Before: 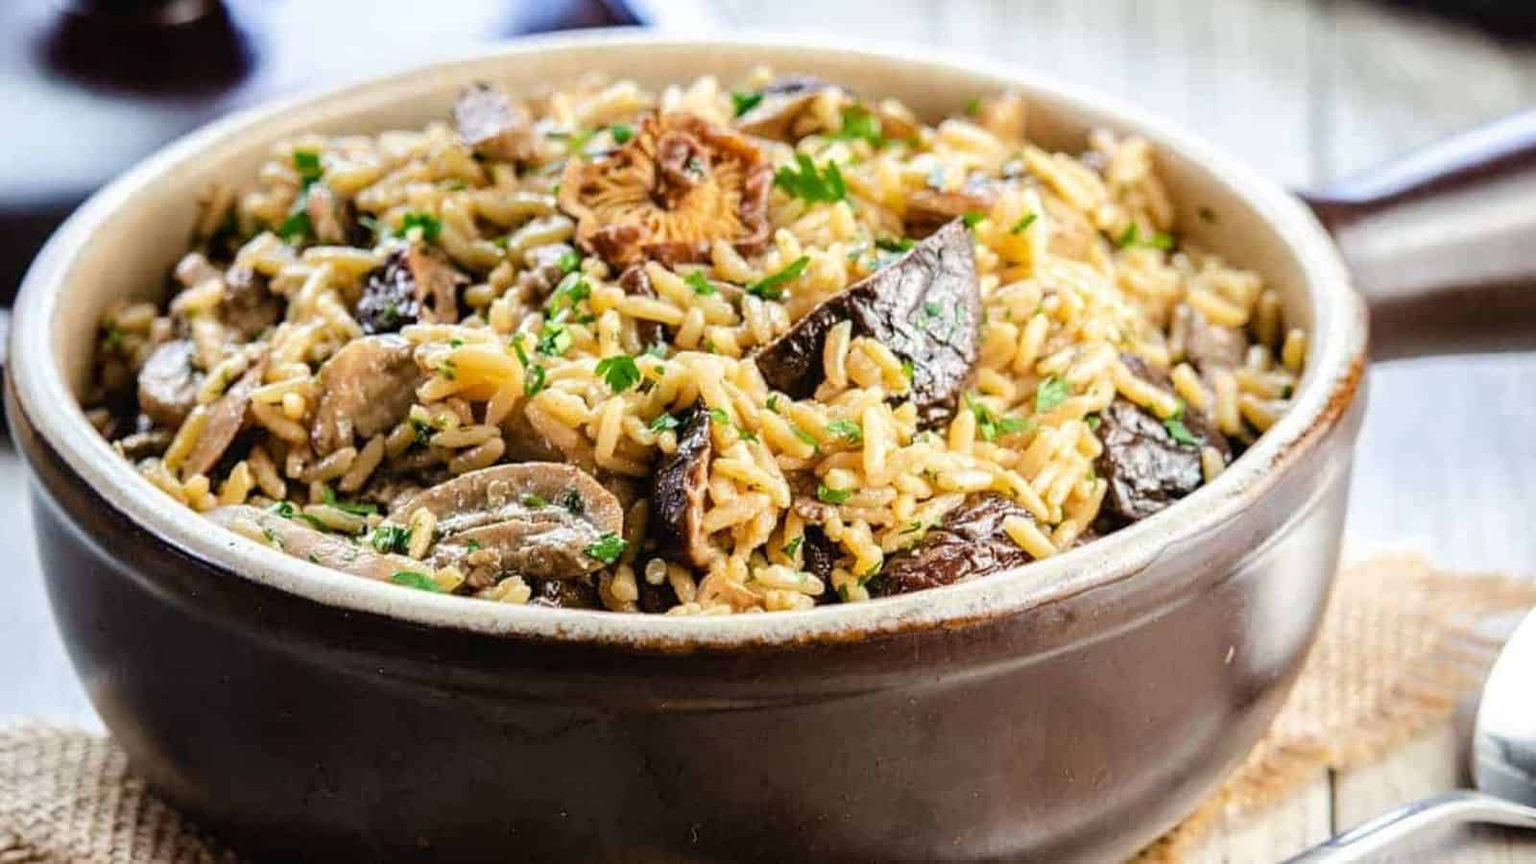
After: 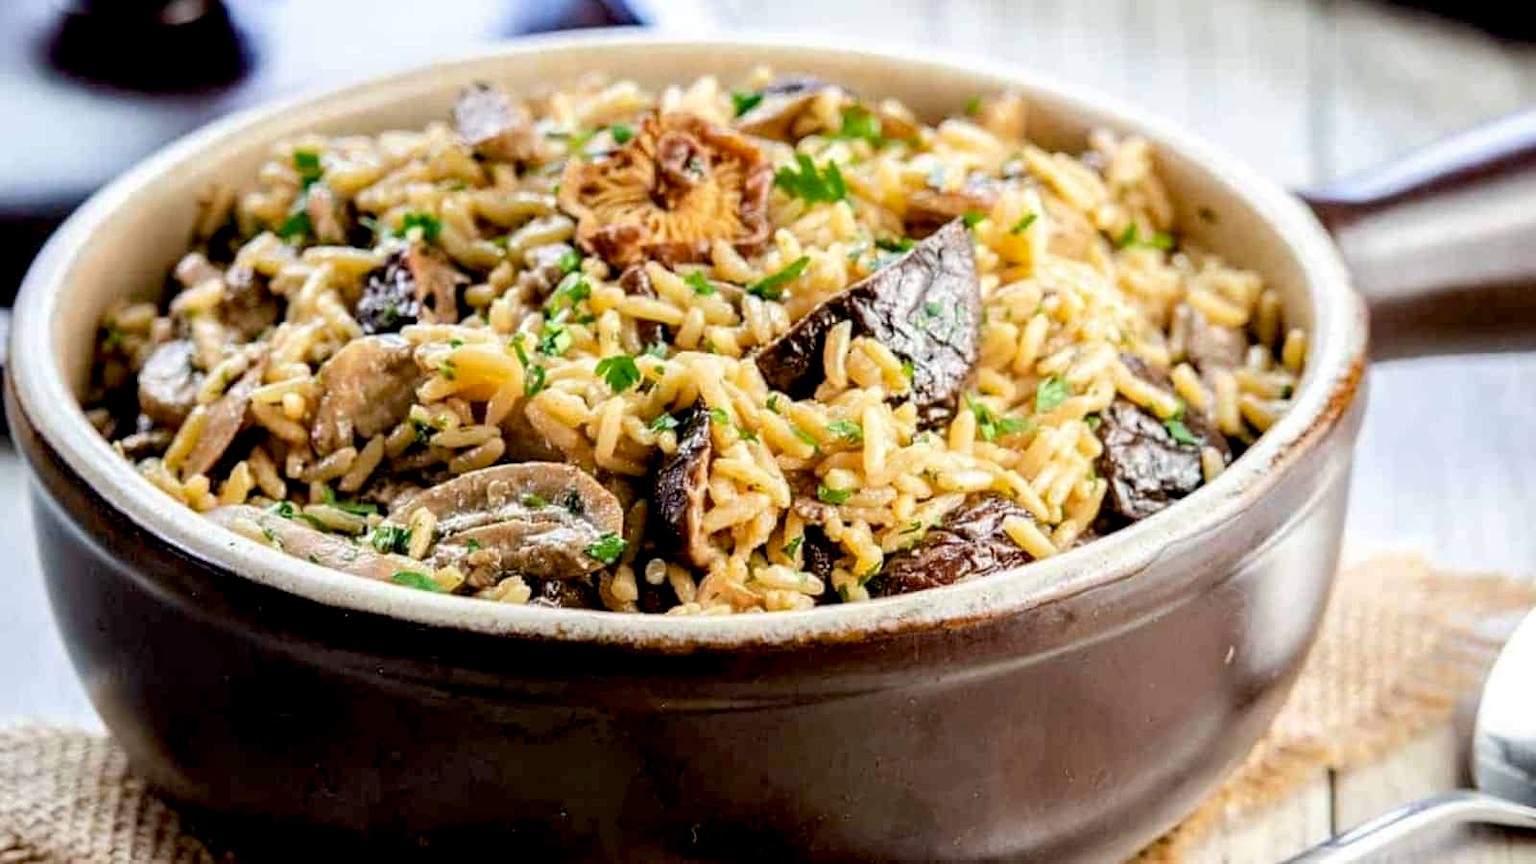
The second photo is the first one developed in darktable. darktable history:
exposure: black level correction 0.01, exposure 0.017 EV, compensate exposure bias true, compensate highlight preservation false
